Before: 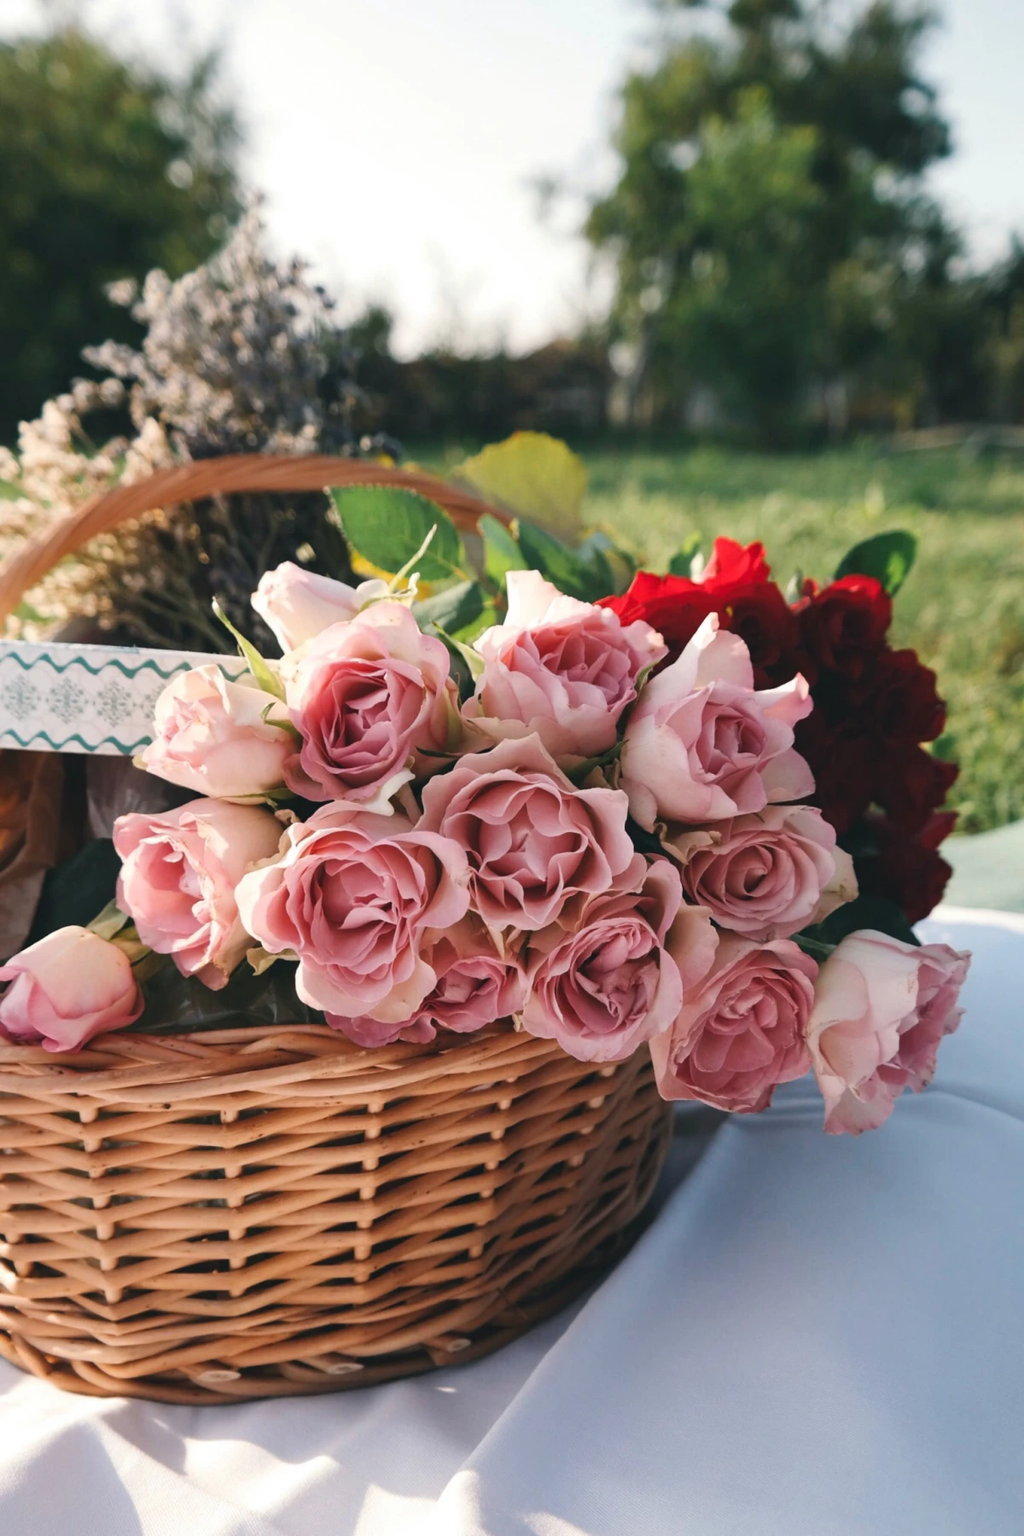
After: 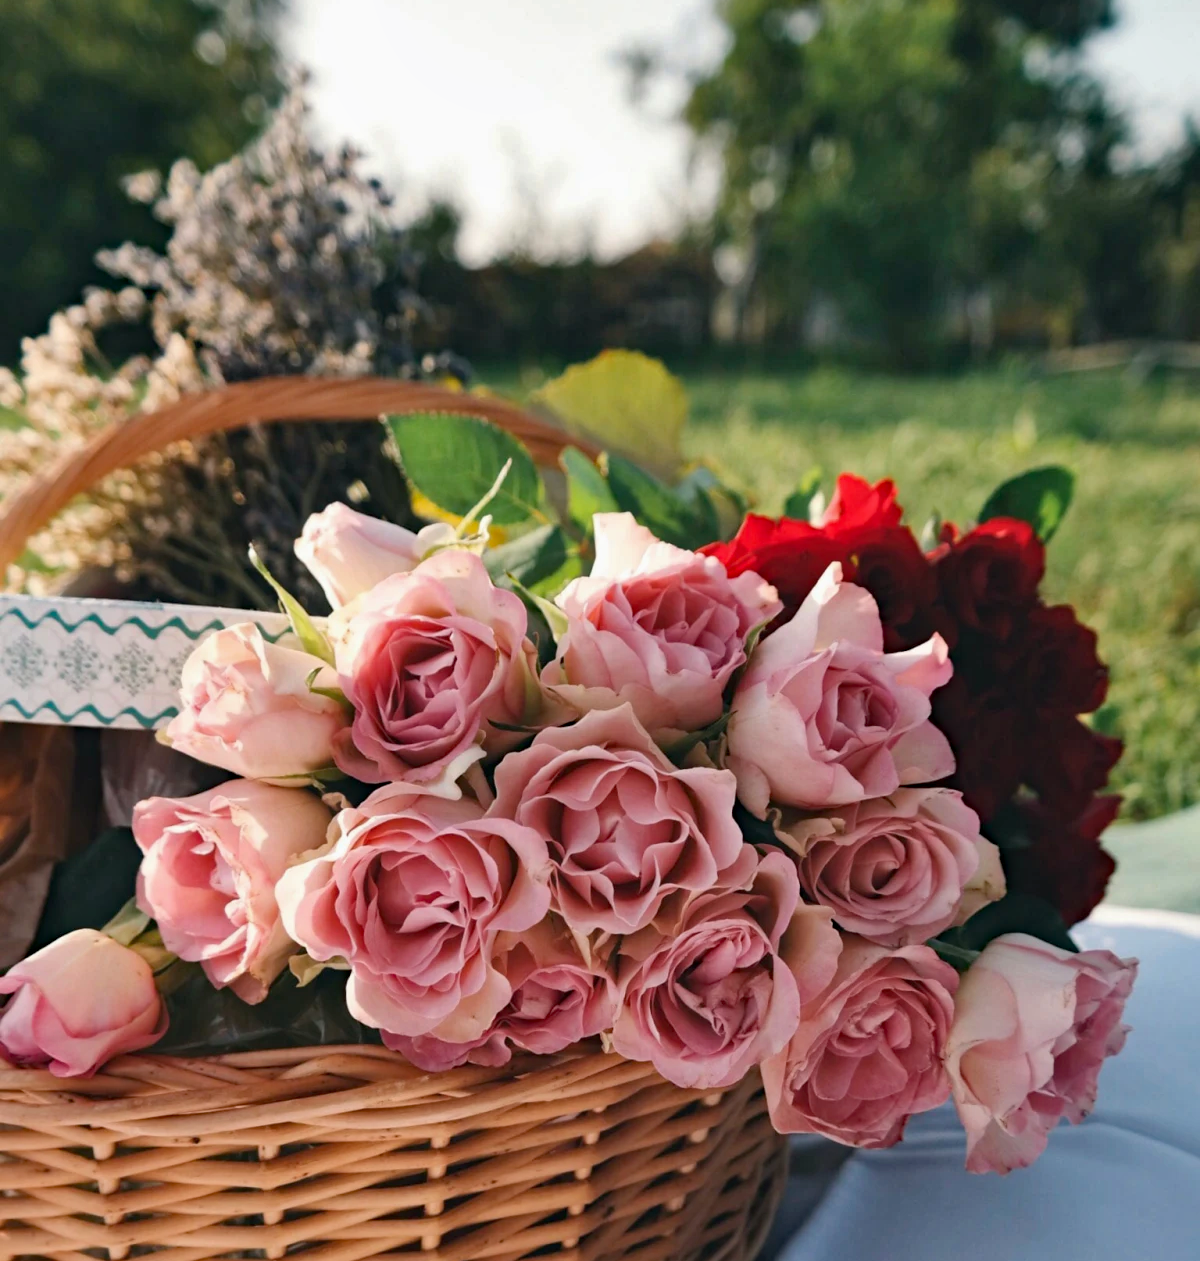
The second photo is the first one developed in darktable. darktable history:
shadows and highlights: highlights color adjustment 55.35%, low approximation 0.01, soften with gaussian
haze removal: strength 0.288, distance 0.251, compatibility mode true, adaptive false
exposure: exposure -0.051 EV, compensate highlight preservation false
crop and rotate: top 8.671%, bottom 21.272%
color correction: highlights b* -0.033, saturation 0.984
